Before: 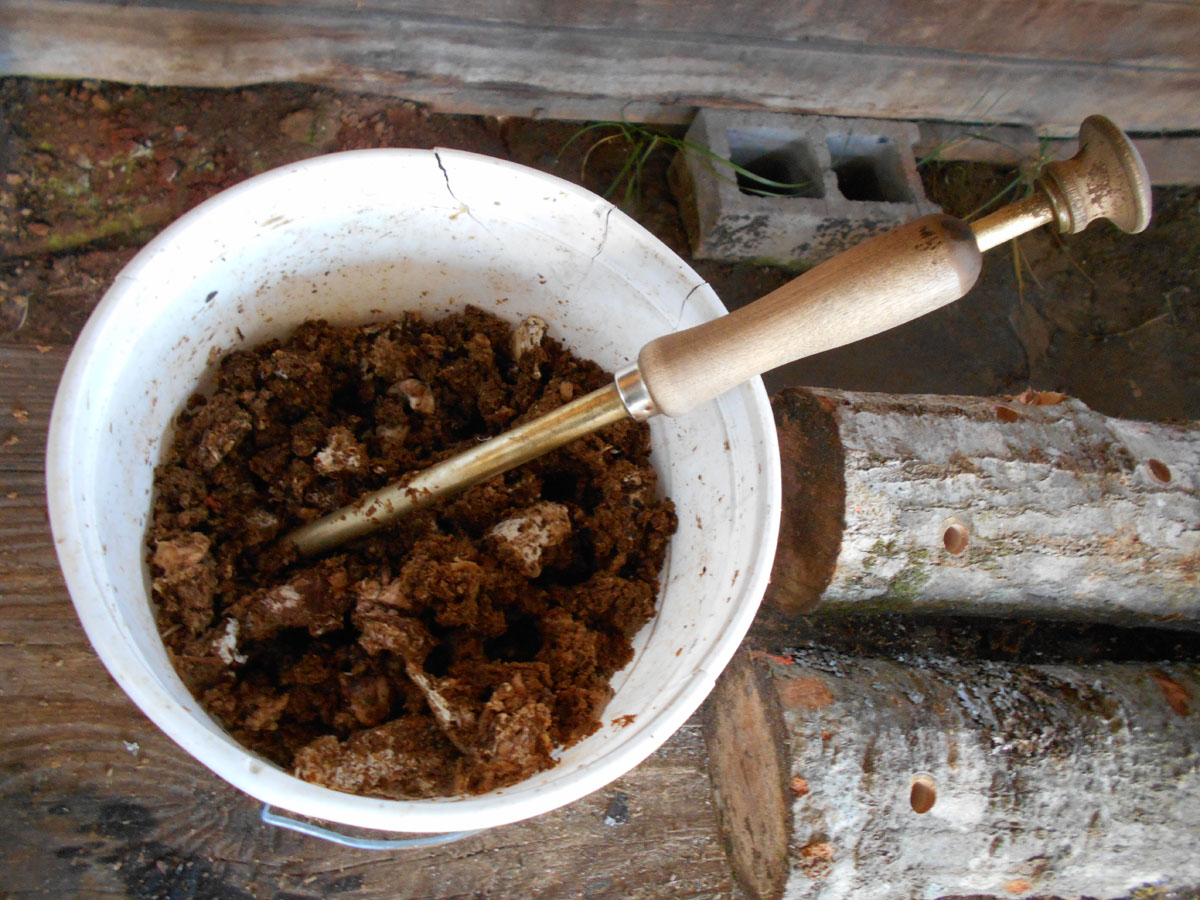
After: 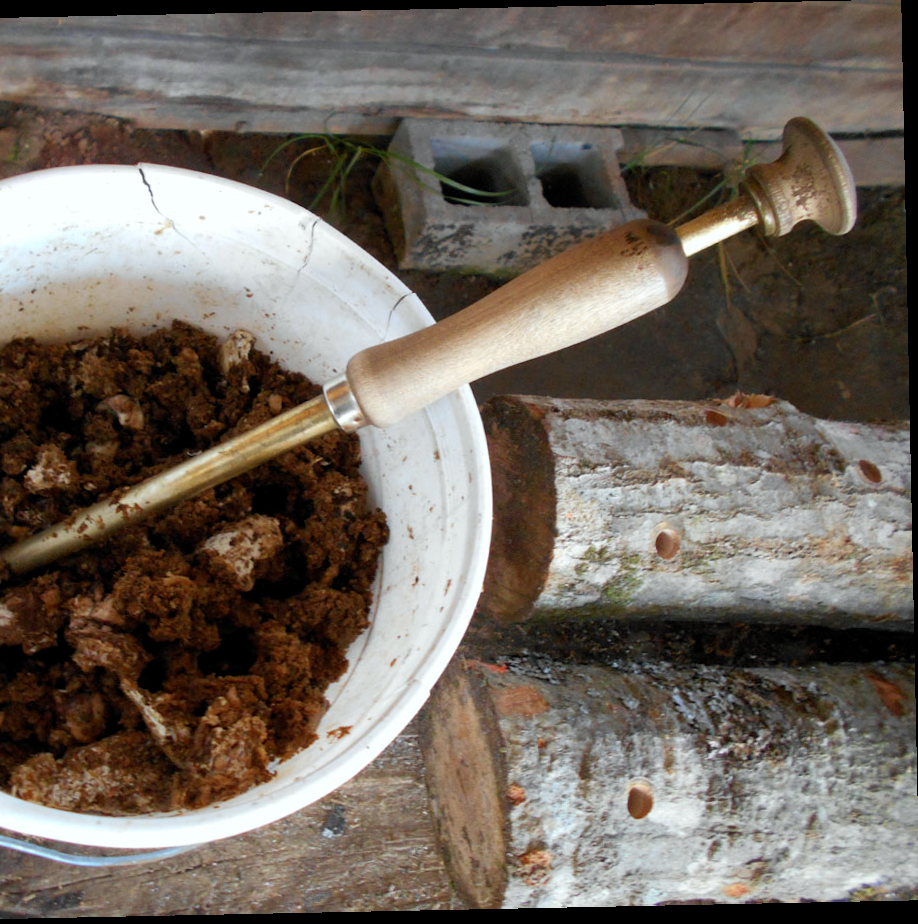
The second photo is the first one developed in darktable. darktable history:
white balance: red 0.978, blue 0.999
levels: levels [0.016, 0.5, 0.996]
rotate and perspective: rotation -1.17°, automatic cropping off
crop and rotate: left 24.6%
